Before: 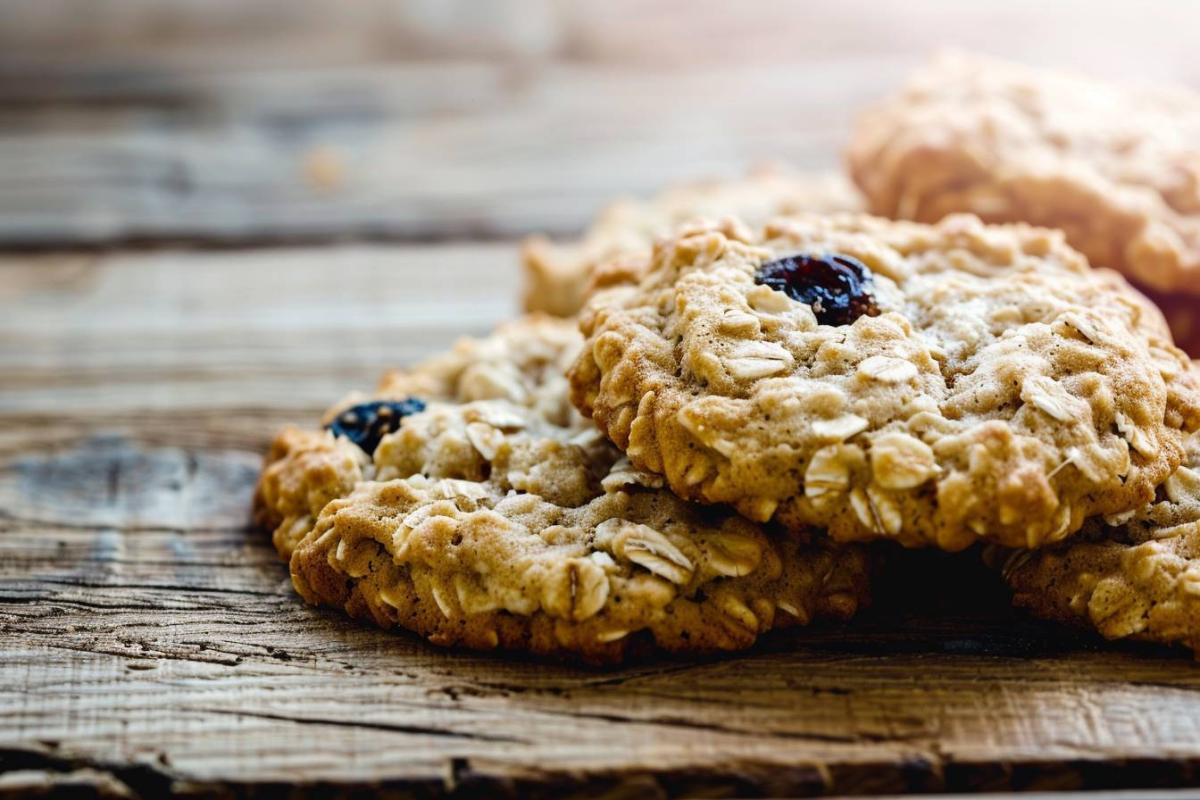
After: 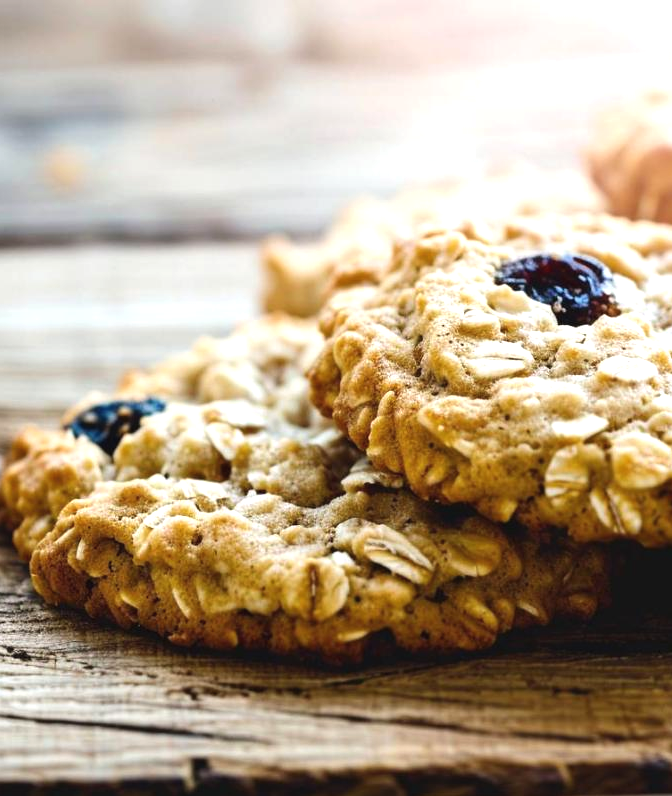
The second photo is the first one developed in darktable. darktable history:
white balance: emerald 1
crop: left 21.674%, right 22.086%
exposure: black level correction -0.002, exposure 0.54 EV, compensate highlight preservation false
